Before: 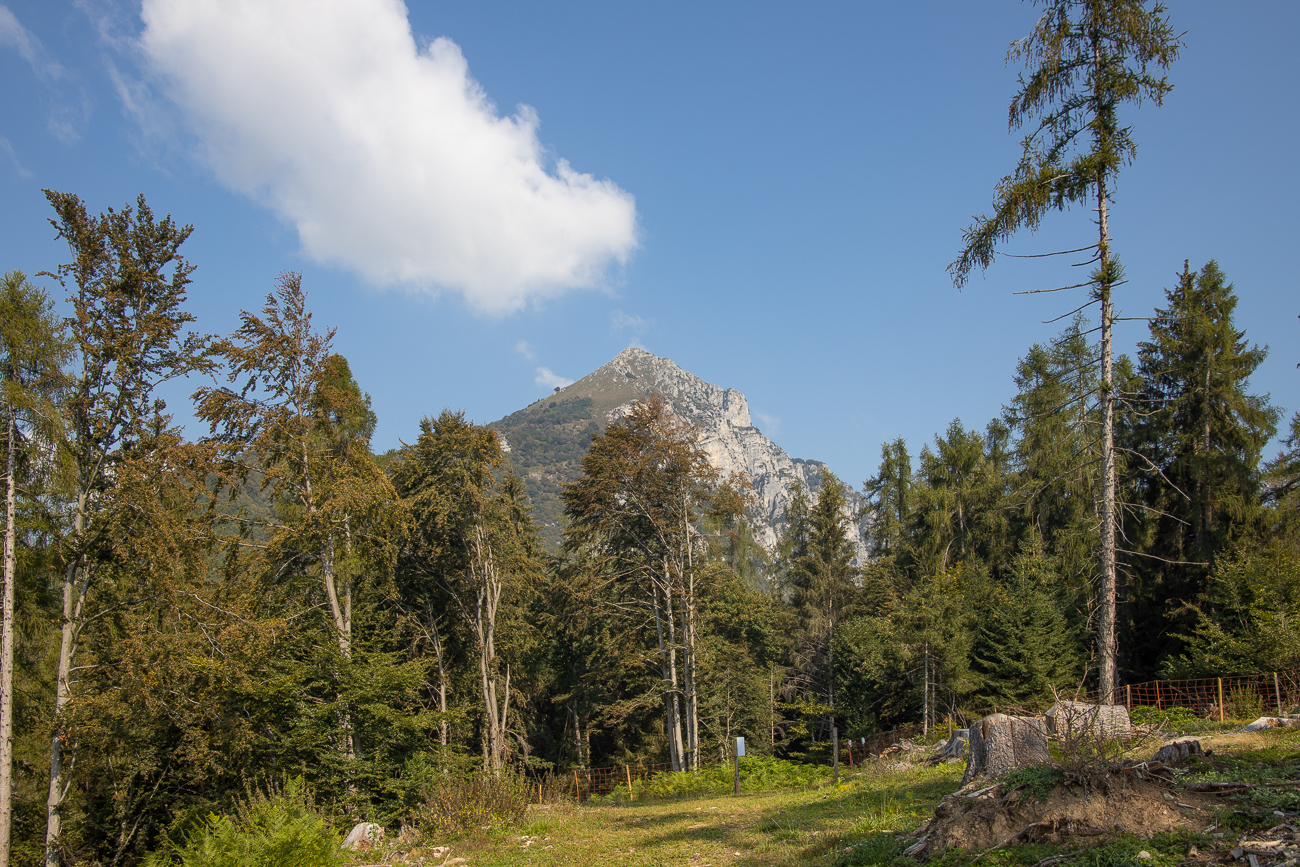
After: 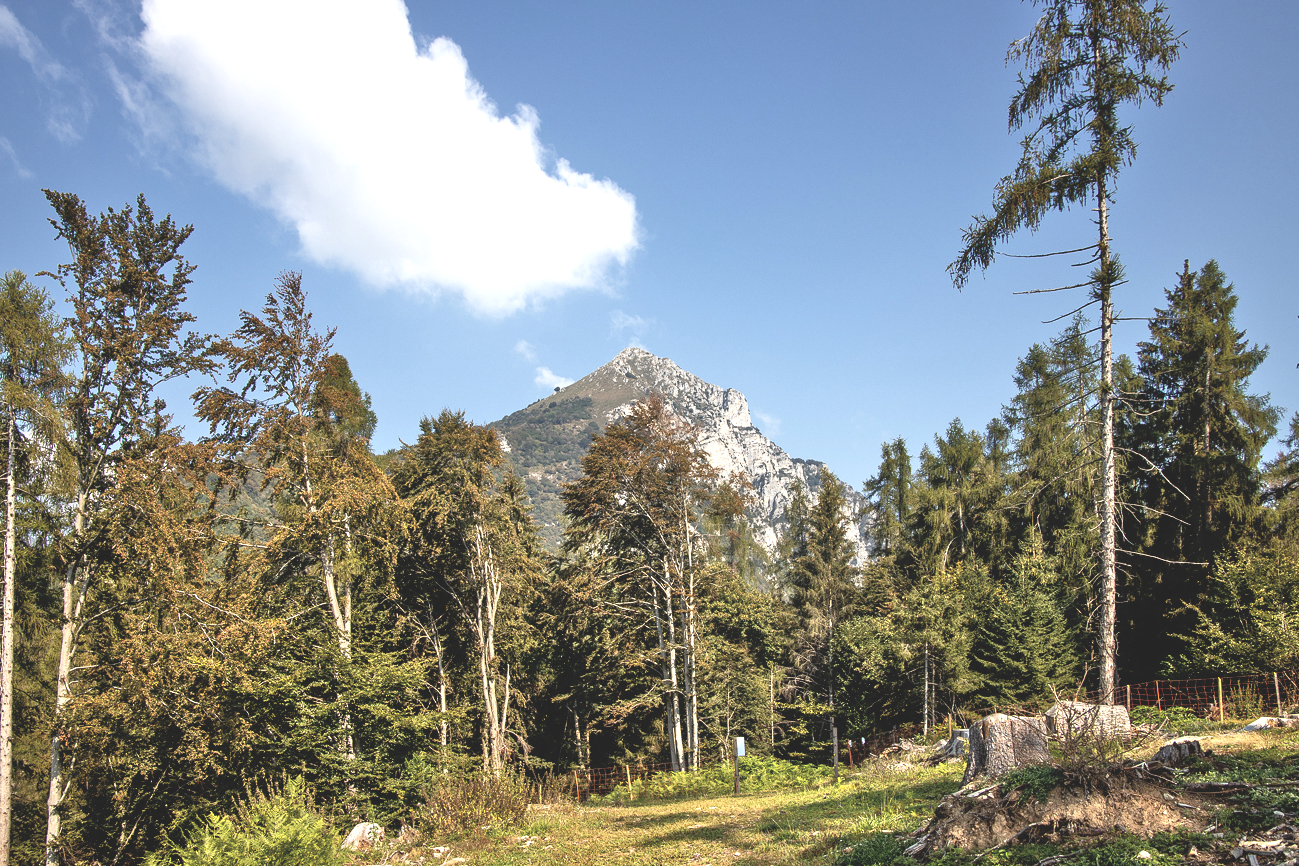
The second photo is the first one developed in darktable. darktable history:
contrast brightness saturation: contrast 0.104, saturation -0.357
levels: levels [0, 0.476, 0.951]
base curve: curves: ch0 [(0, 0.02) (0.083, 0.036) (1, 1)], exposure shift 0.01, preserve colors none
exposure: black level correction 0, exposure 0.499 EV, compensate exposure bias true, compensate highlight preservation false
tone equalizer: -7 EV 0.148 EV, -6 EV 0.582 EV, -5 EV 1.18 EV, -4 EV 1.33 EV, -3 EV 1.17 EV, -2 EV 0.6 EV, -1 EV 0.147 EV, mask exposure compensation -0.513 EV
